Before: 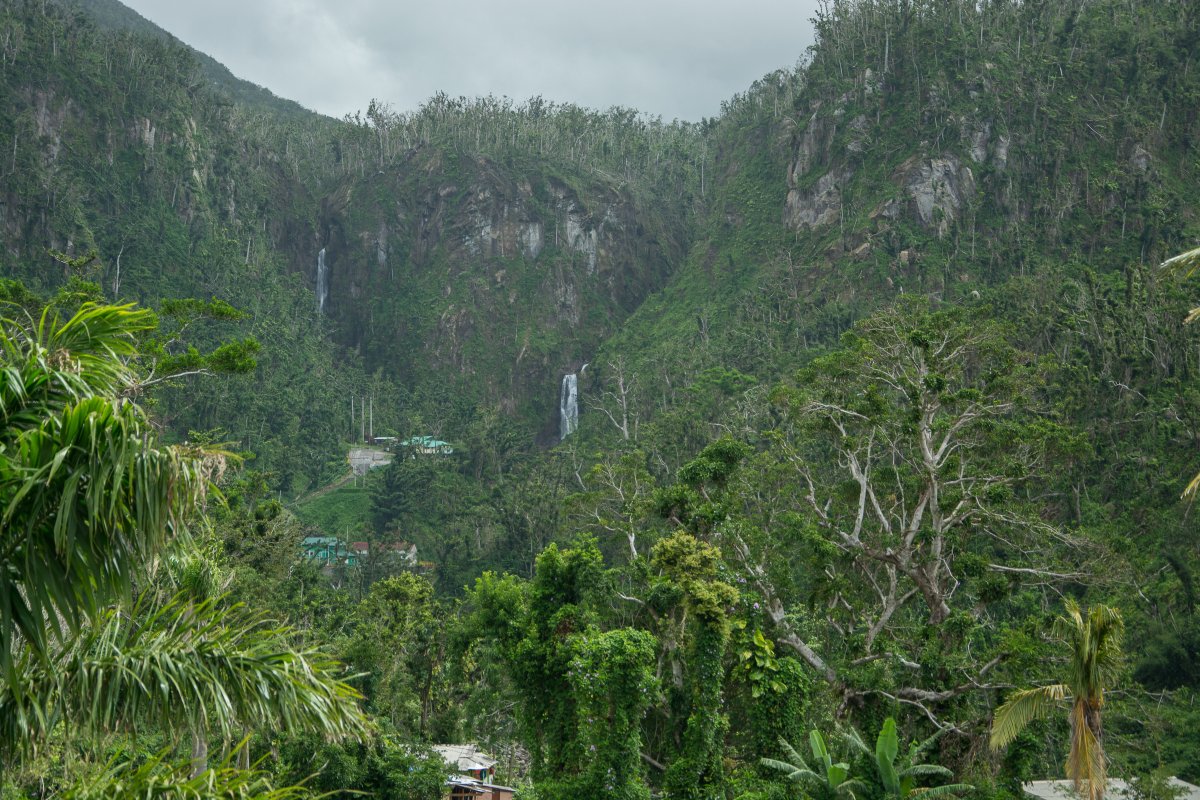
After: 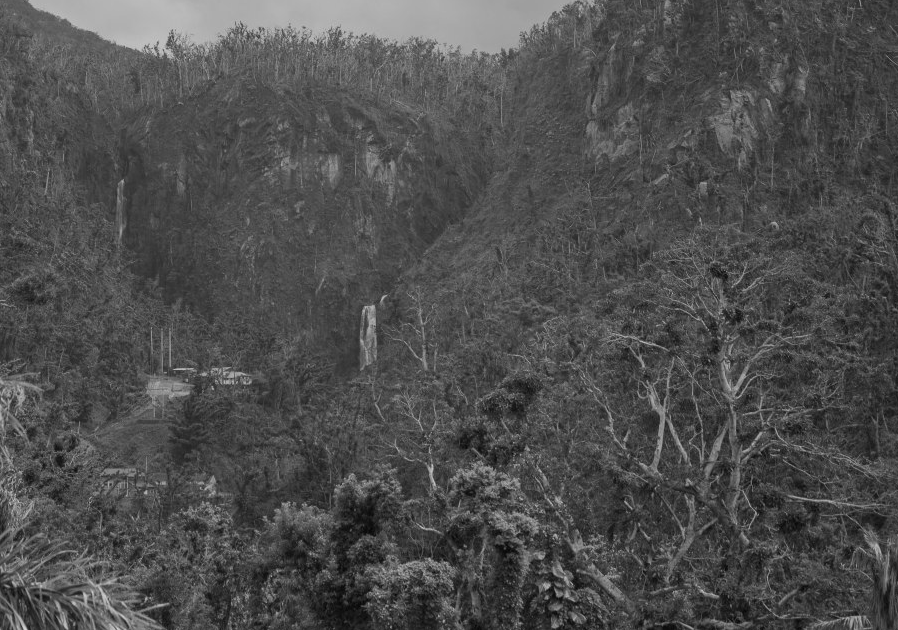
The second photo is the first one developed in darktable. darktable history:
crop: left 16.768%, top 8.653%, right 8.362%, bottom 12.485%
monochrome: on, module defaults
exposure: exposure -0.462 EV, compensate highlight preservation false
